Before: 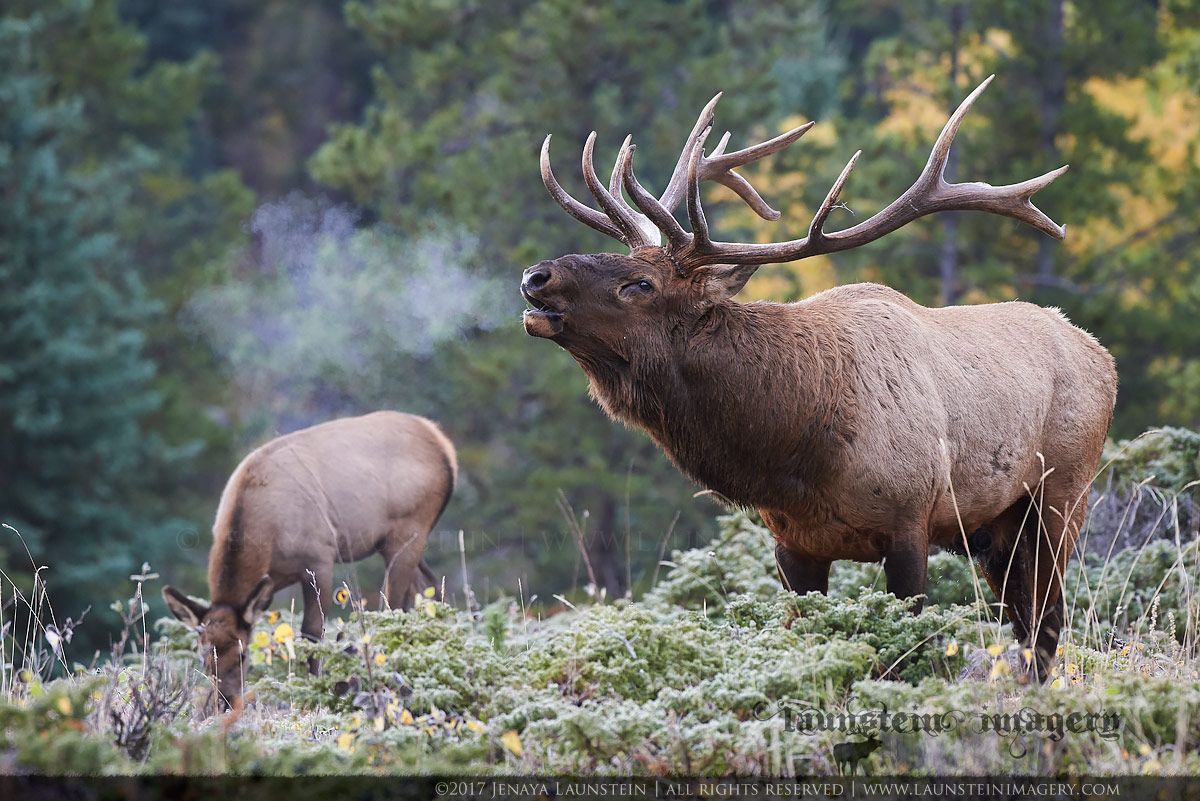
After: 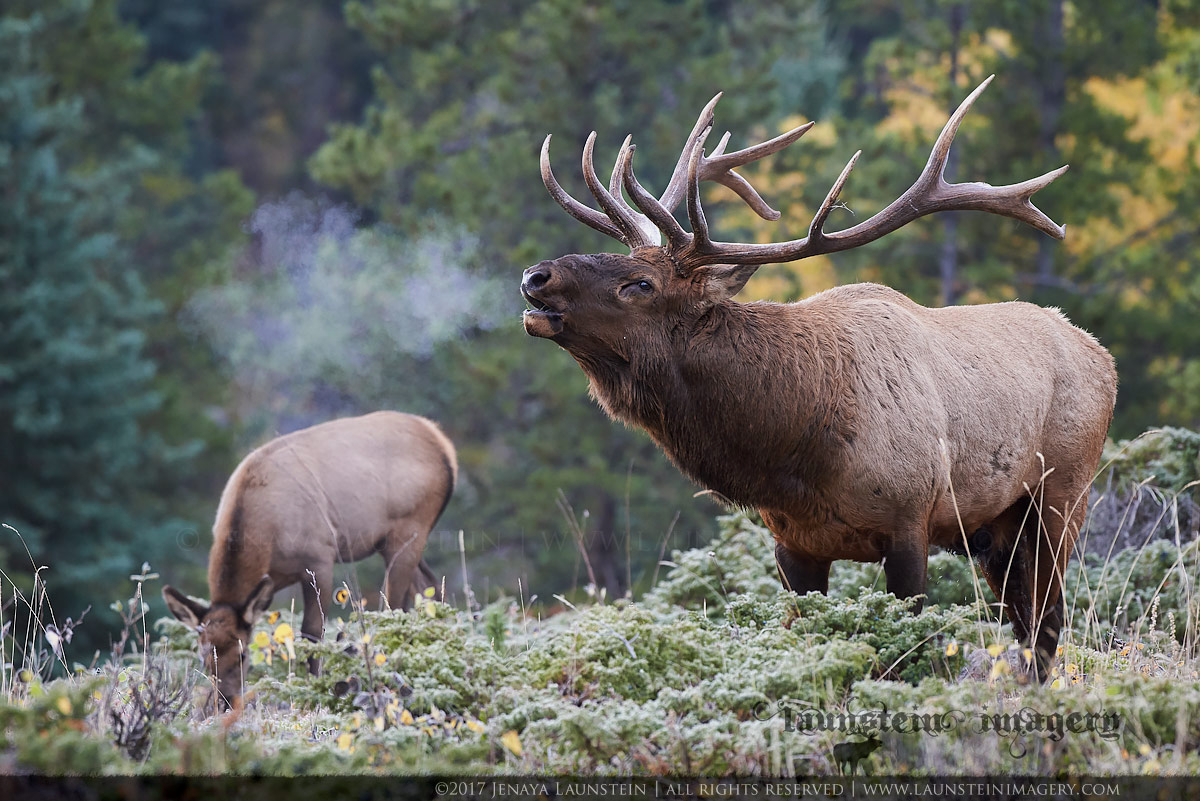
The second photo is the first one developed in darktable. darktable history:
exposure: black level correction 0.002, exposure -0.103 EV, compensate highlight preservation false
